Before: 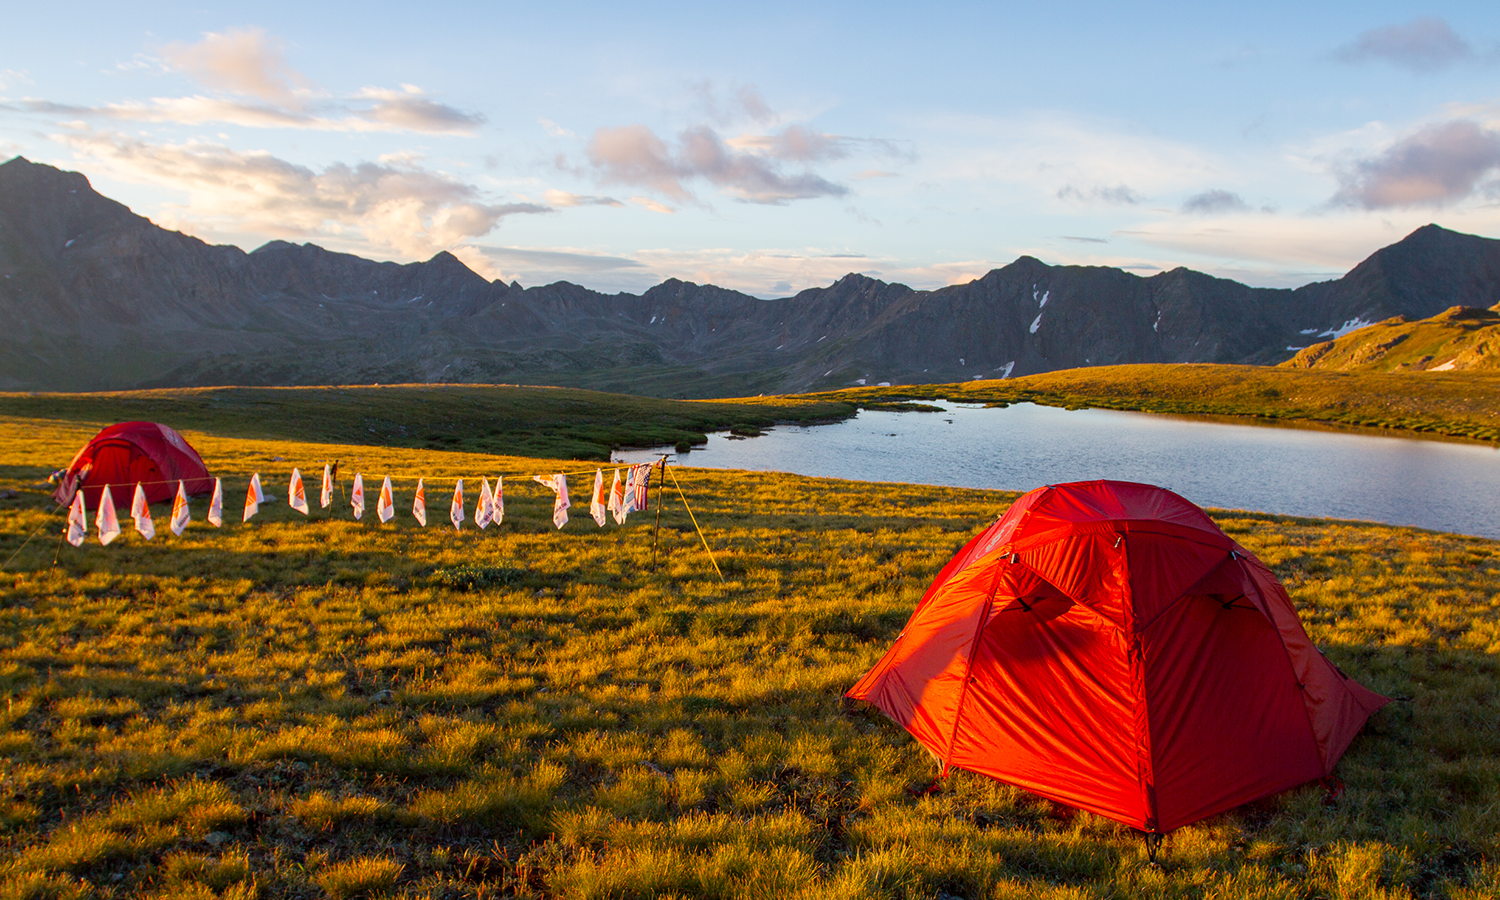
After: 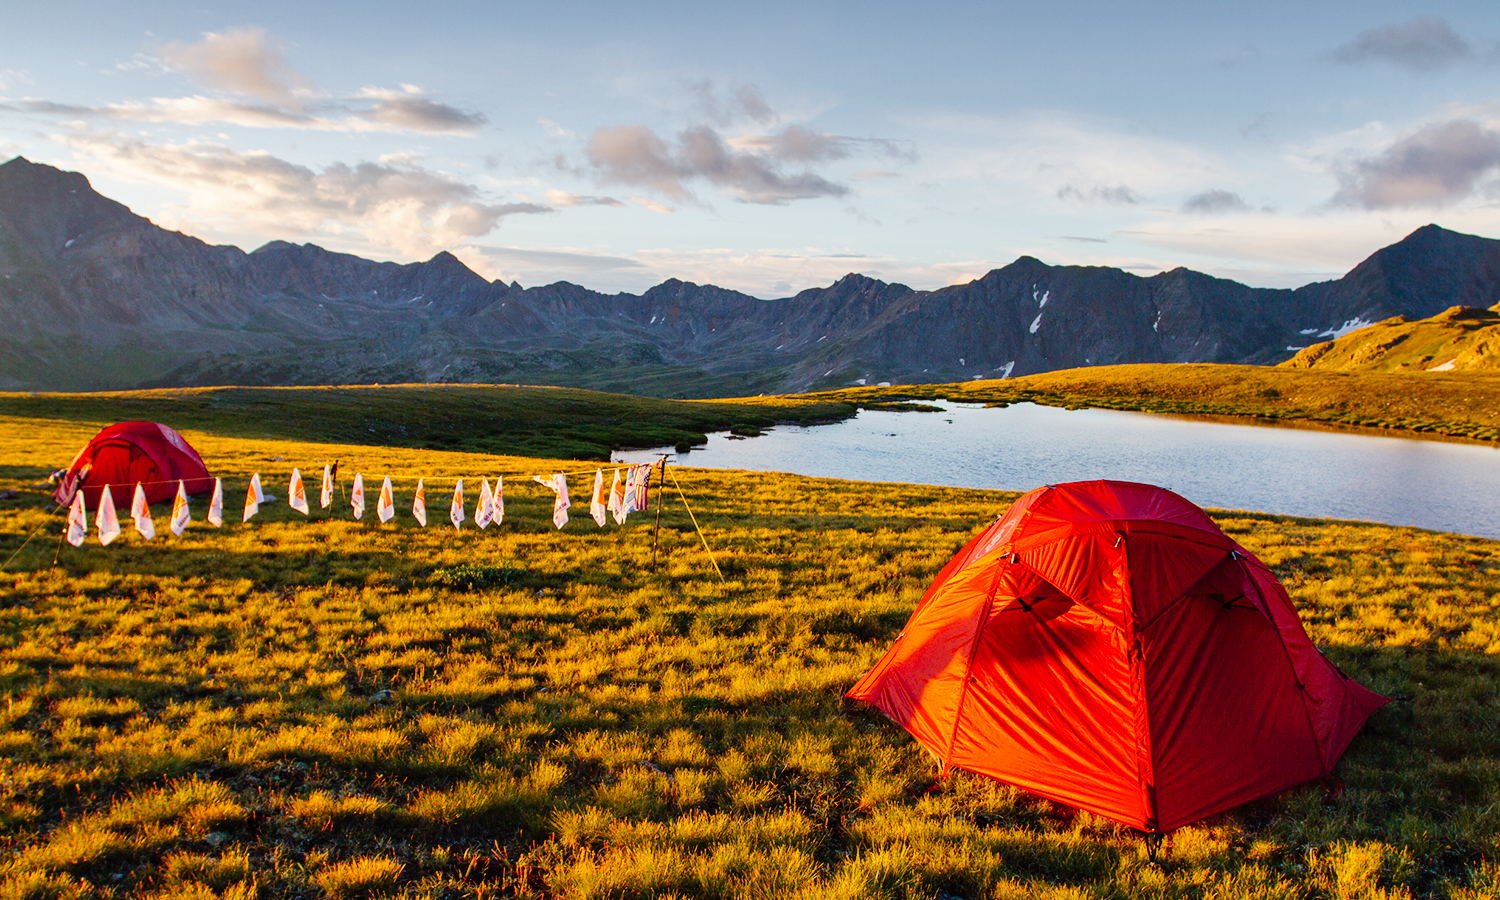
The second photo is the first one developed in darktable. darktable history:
tone curve: curves: ch0 [(0, 0) (0.003, 0.013) (0.011, 0.016) (0.025, 0.021) (0.044, 0.029) (0.069, 0.039) (0.1, 0.056) (0.136, 0.085) (0.177, 0.14) (0.224, 0.201) (0.277, 0.28) (0.335, 0.372) (0.399, 0.475) (0.468, 0.567) (0.543, 0.643) (0.623, 0.722) (0.709, 0.801) (0.801, 0.859) (0.898, 0.927) (1, 1)], preserve colors none
shadows and highlights: radius 108.52, shadows 44.07, highlights -67.8, low approximation 0.01, soften with gaussian
